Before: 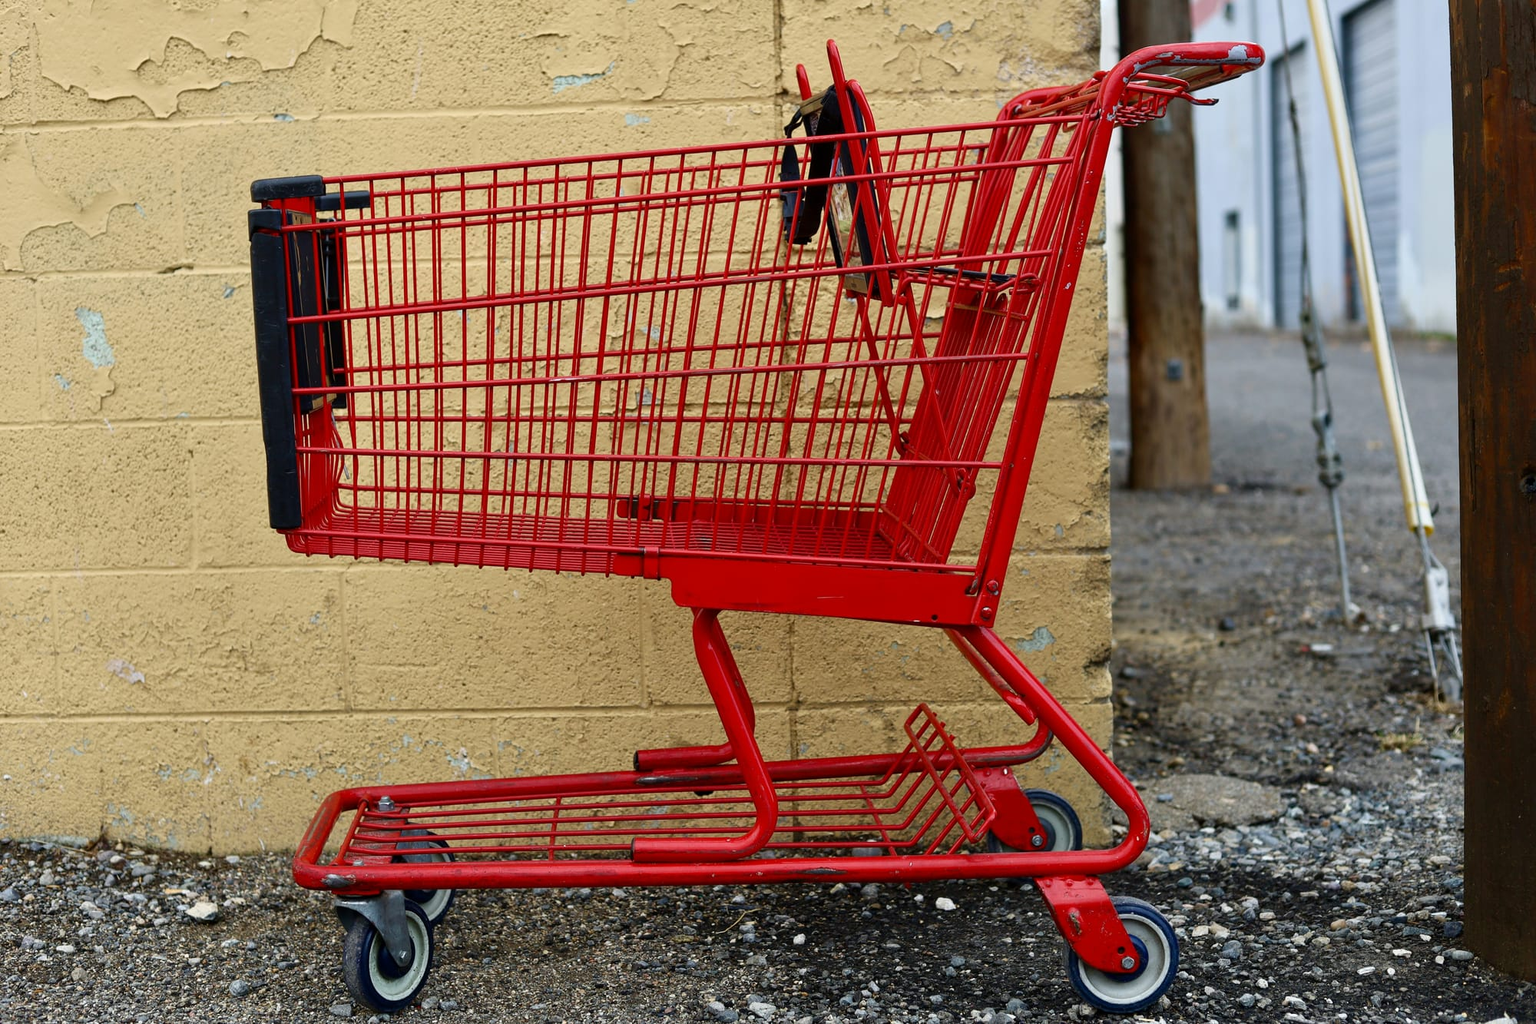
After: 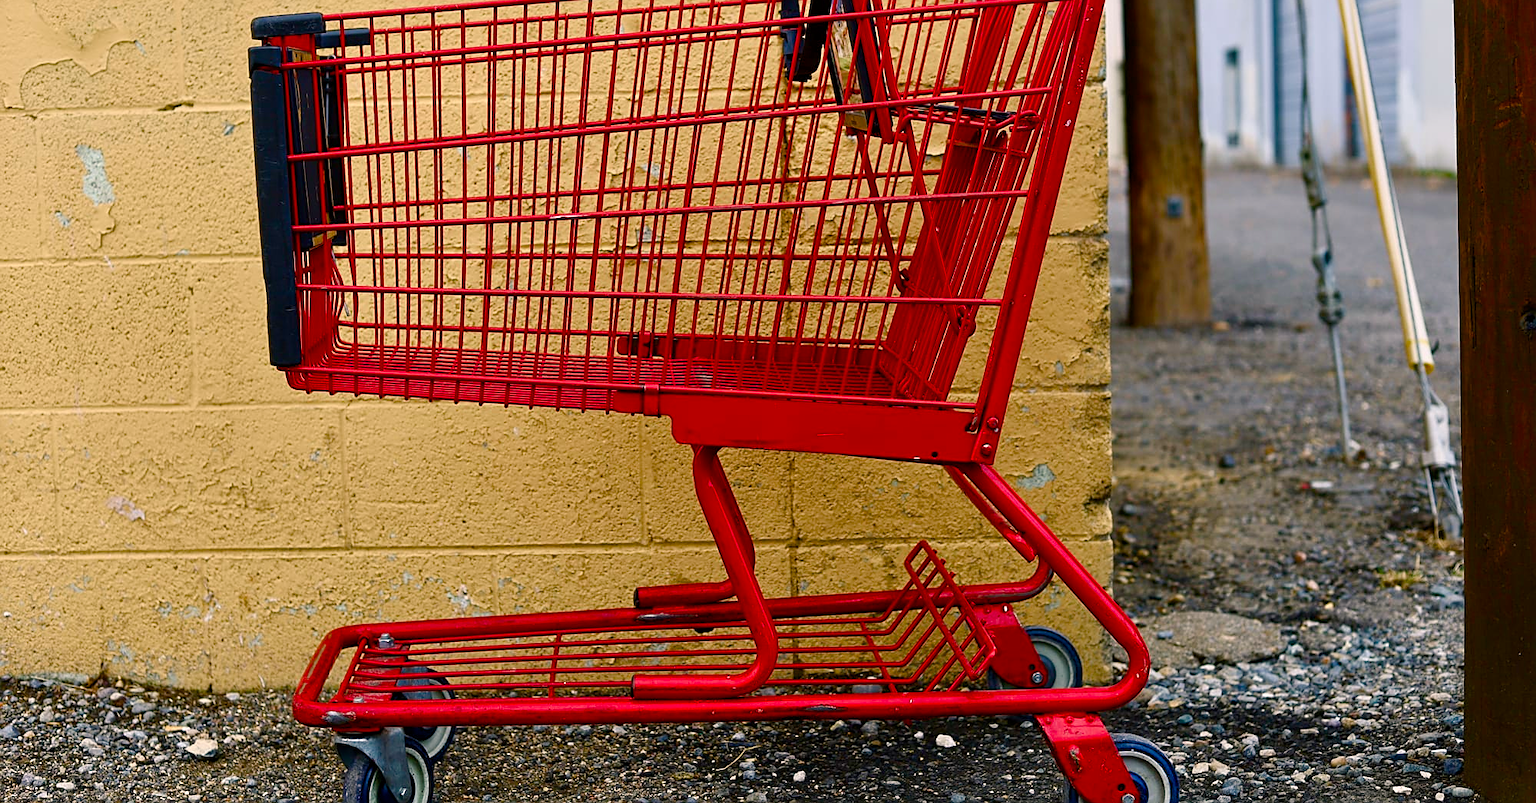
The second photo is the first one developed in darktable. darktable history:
color balance rgb: power › hue 208.18°, highlights gain › chroma 2.071%, highlights gain › hue 44.76°, perceptual saturation grading › global saturation 44.598%, perceptual saturation grading › highlights -50.029%, perceptual saturation grading › shadows 30.254%
crop and rotate: top 15.97%, bottom 5.486%
contrast brightness saturation: contrast 0.078, saturation 0.196
sharpen: on, module defaults
